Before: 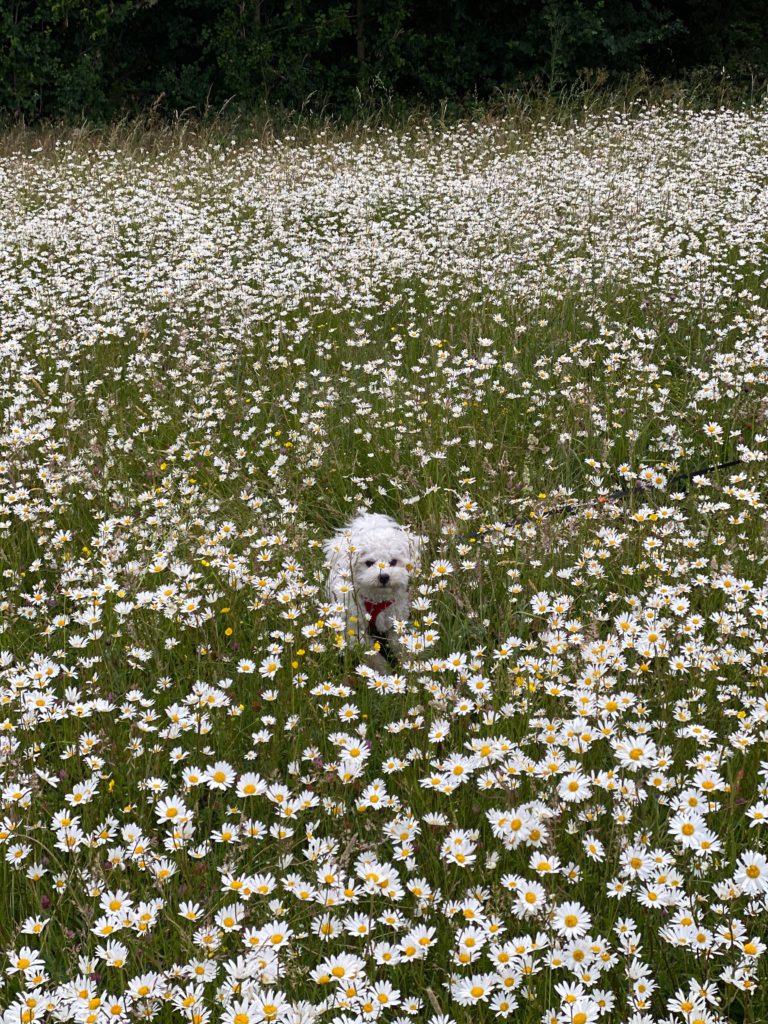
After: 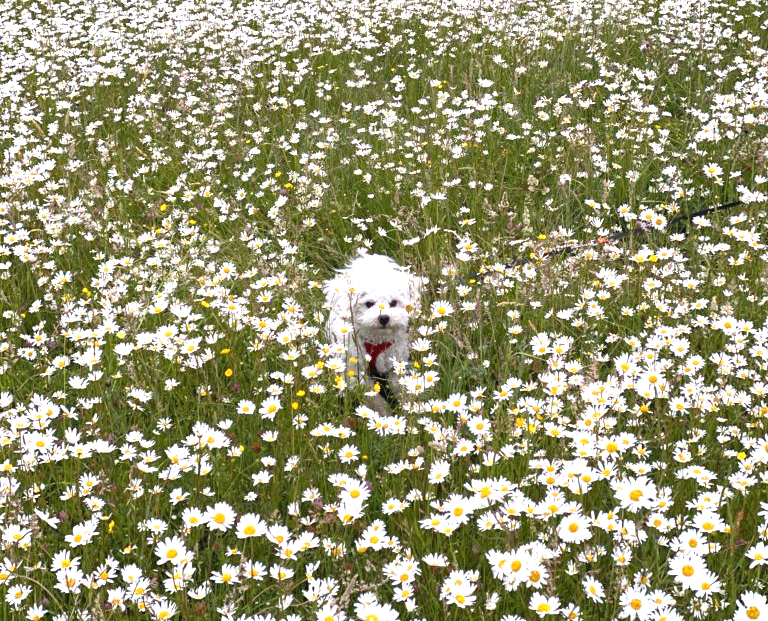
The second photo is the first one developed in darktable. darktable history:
exposure: black level correction 0, exposure 0.9 EV, compensate highlight preservation false
white balance: red 1.009, blue 1.027
crop and rotate: top 25.357%, bottom 13.942%
